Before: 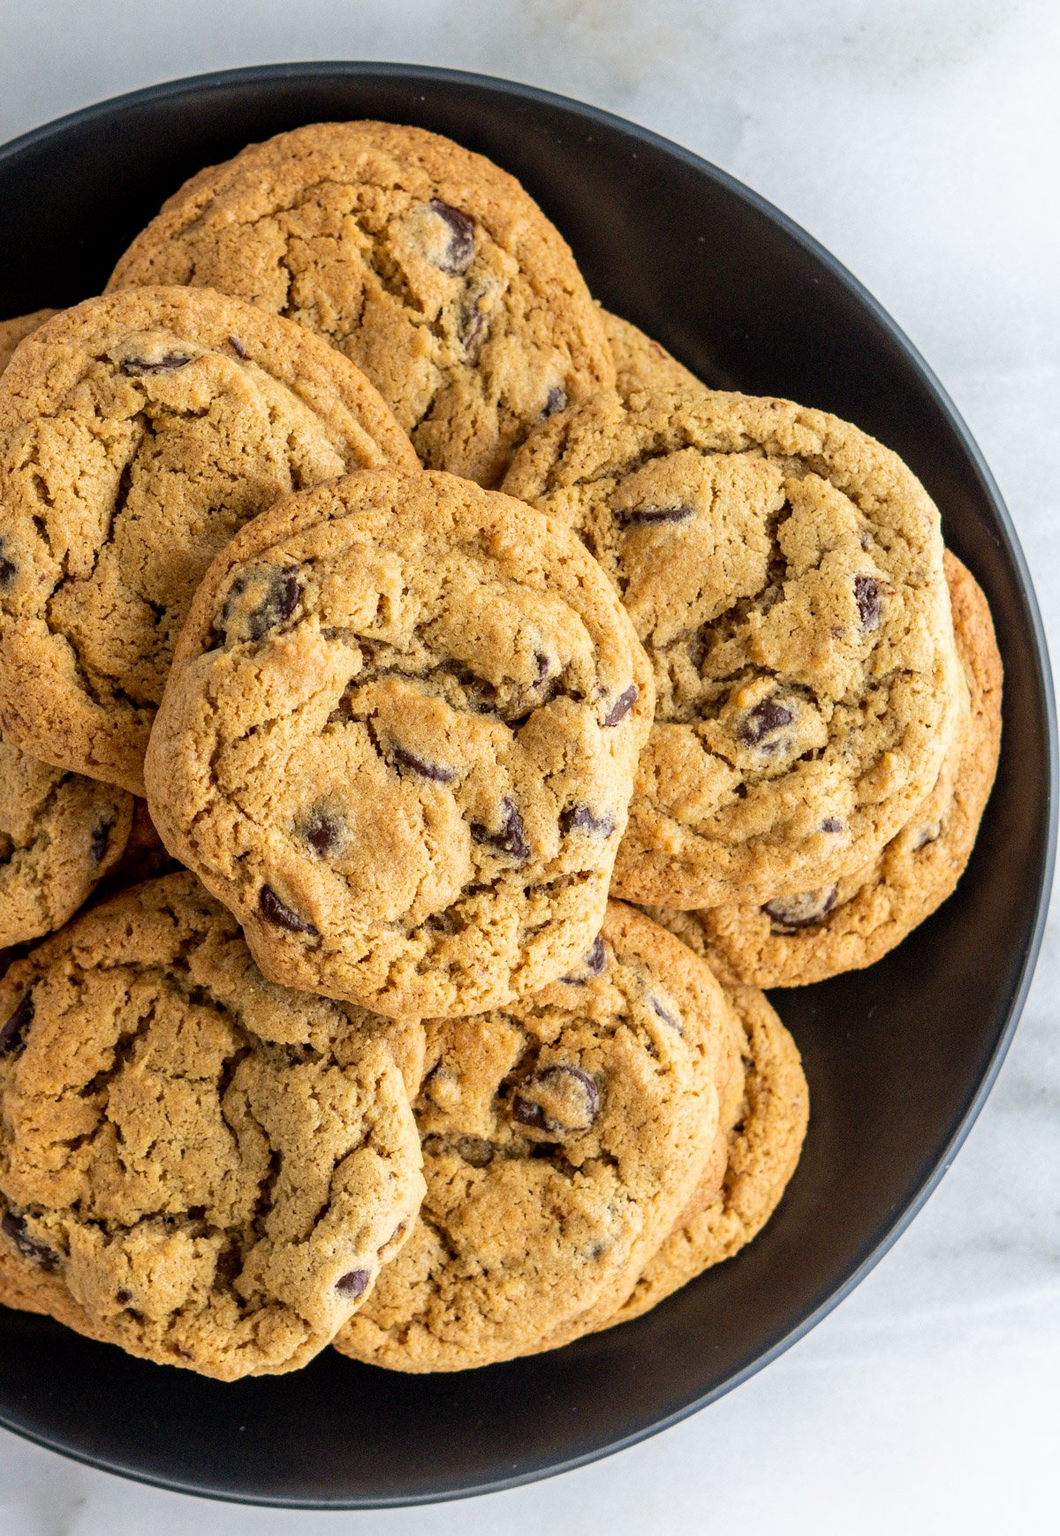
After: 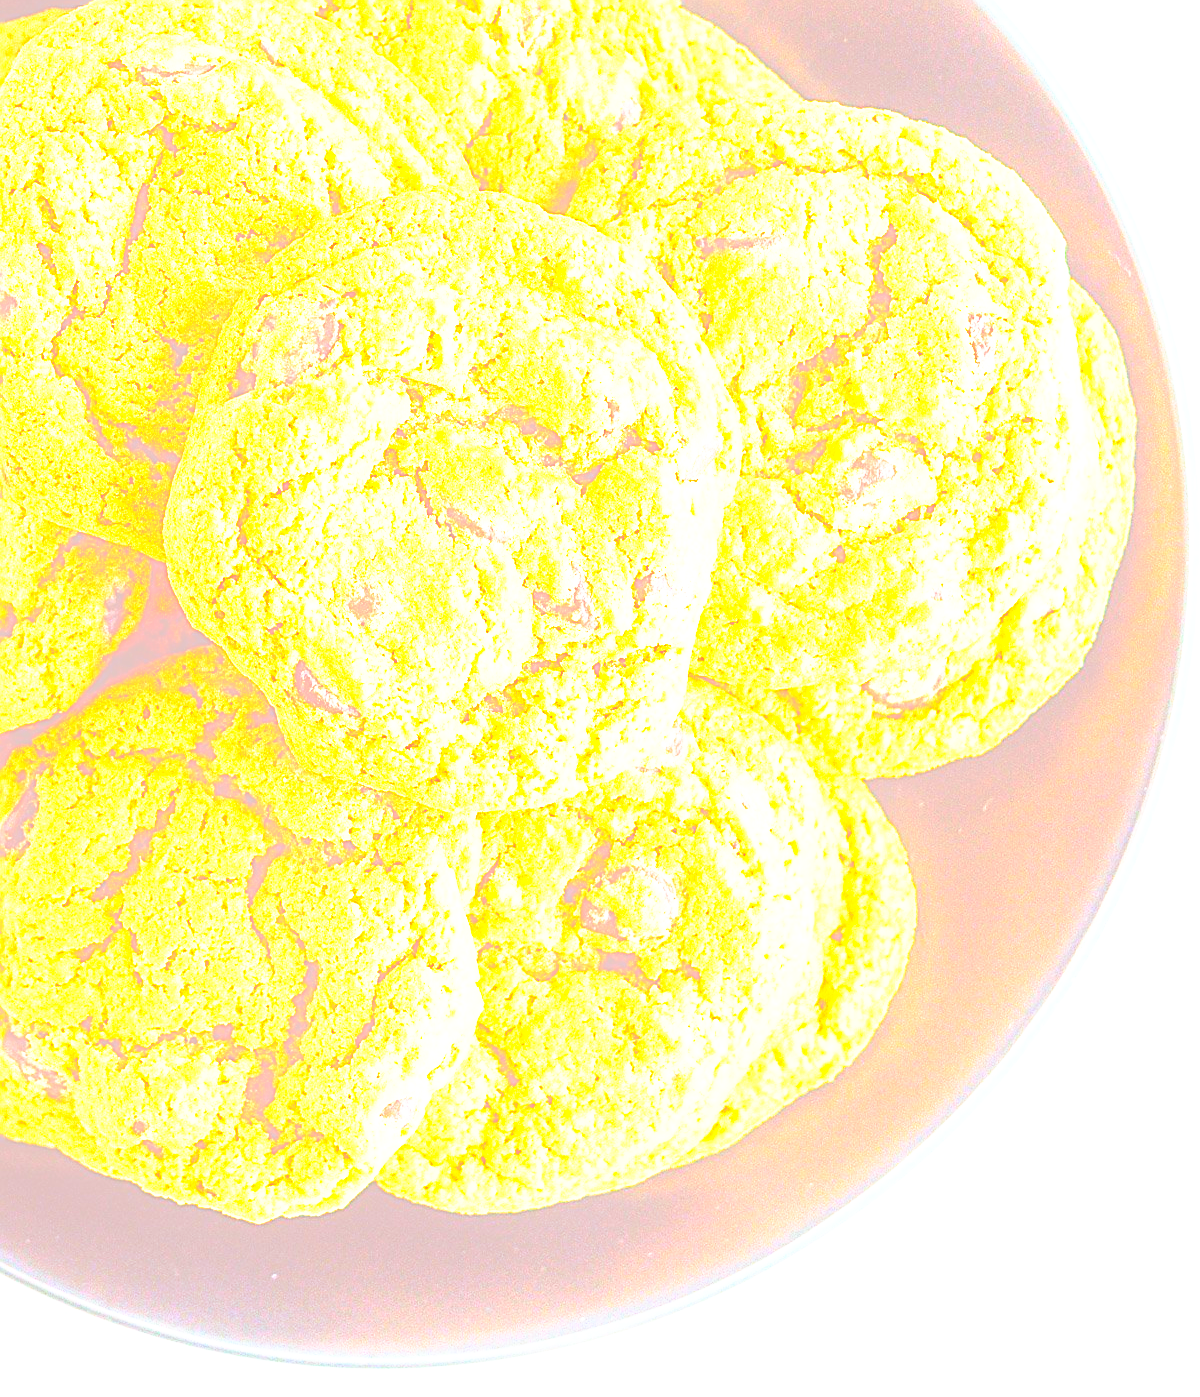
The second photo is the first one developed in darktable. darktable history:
crop and rotate: top 19.627%
tone equalizer: -8 EV -1.06 EV, -7 EV -0.987 EV, -6 EV -0.884 EV, -5 EV -0.539 EV, -3 EV 0.595 EV, -2 EV 0.843 EV, -1 EV 1.01 EV, +0 EV 1.08 EV
contrast brightness saturation: brightness 0.998
sharpen: amount 0.492
base curve: curves: ch0 [(0, 0) (0.018, 0.026) (0.143, 0.37) (0.33, 0.731) (0.458, 0.853) (0.735, 0.965) (0.905, 0.986) (1, 1)], preserve colors none
exposure: black level correction -0.023, exposure 1.395 EV, compensate exposure bias true, compensate highlight preservation false
color balance rgb: shadows lift › chroma 1.881%, shadows lift › hue 265.51°, power › chroma 1.529%, power › hue 27.68°, linear chroma grading › global chroma 14.389%, perceptual saturation grading › global saturation 25.325%, global vibrance 21.471%
